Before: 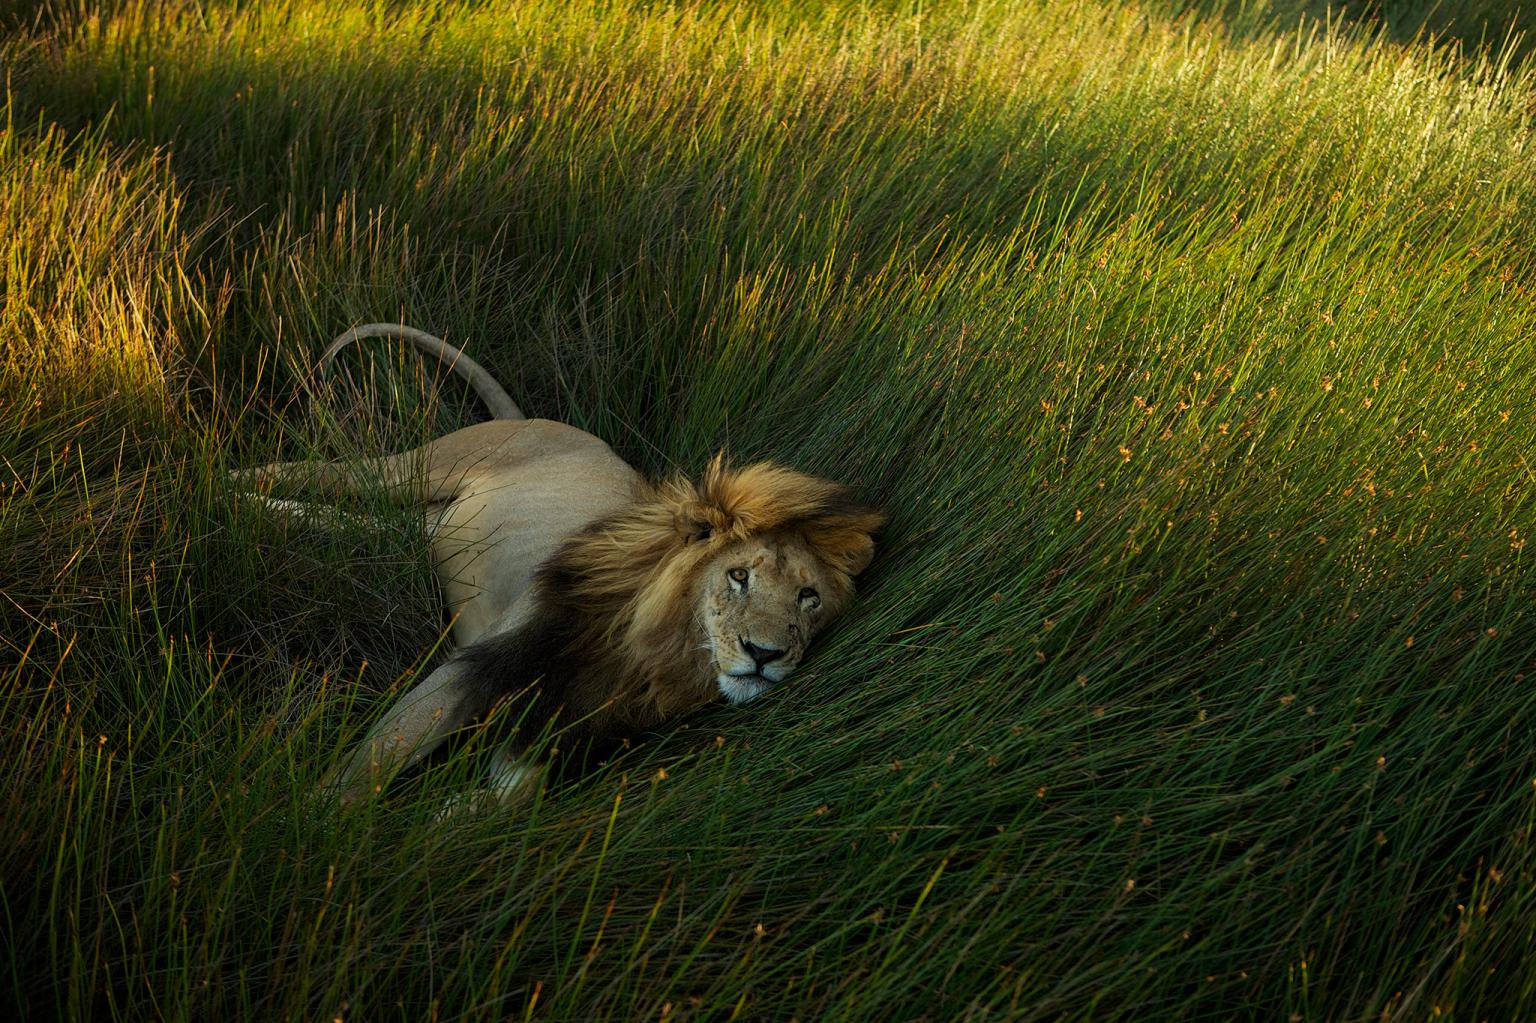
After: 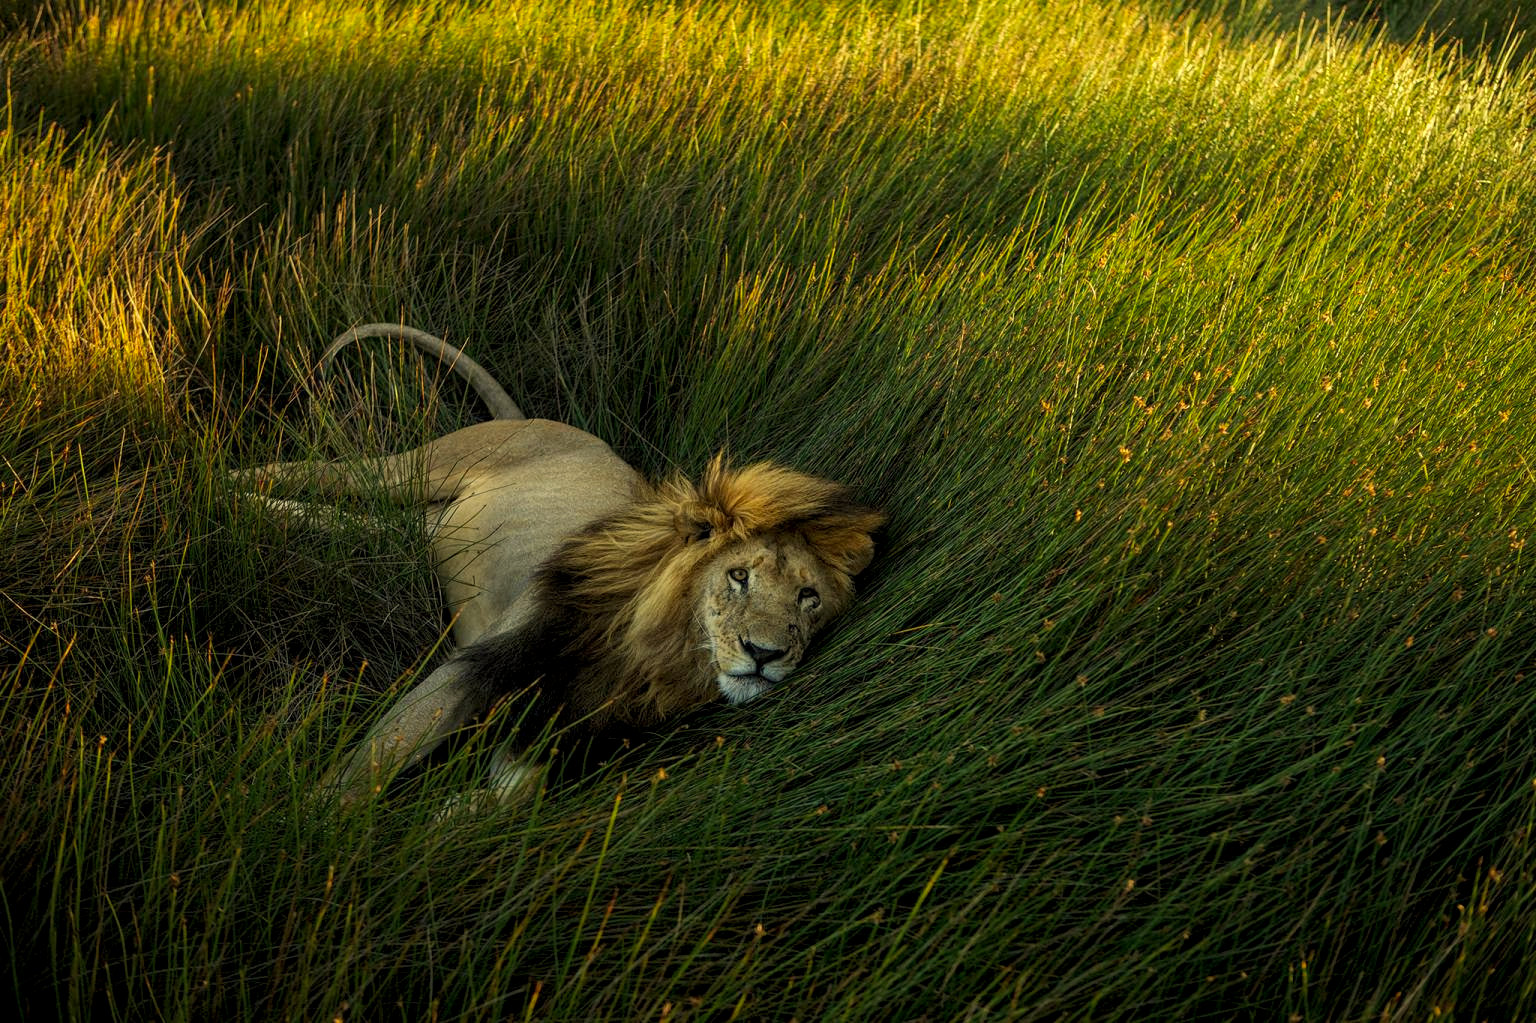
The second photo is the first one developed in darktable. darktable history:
local contrast: highlights 97%, shadows 85%, detail 160%, midtone range 0.2
color correction: highlights a* 1.28, highlights b* 17.58
